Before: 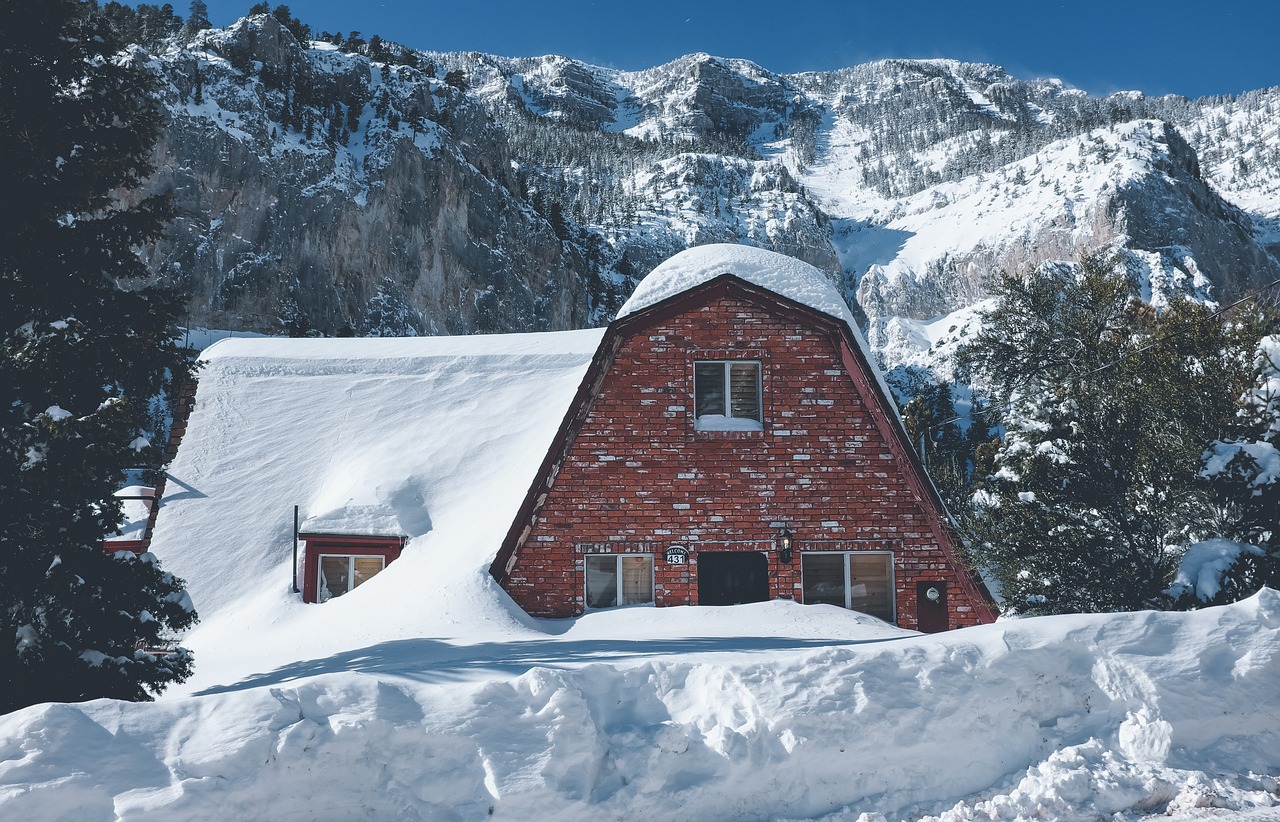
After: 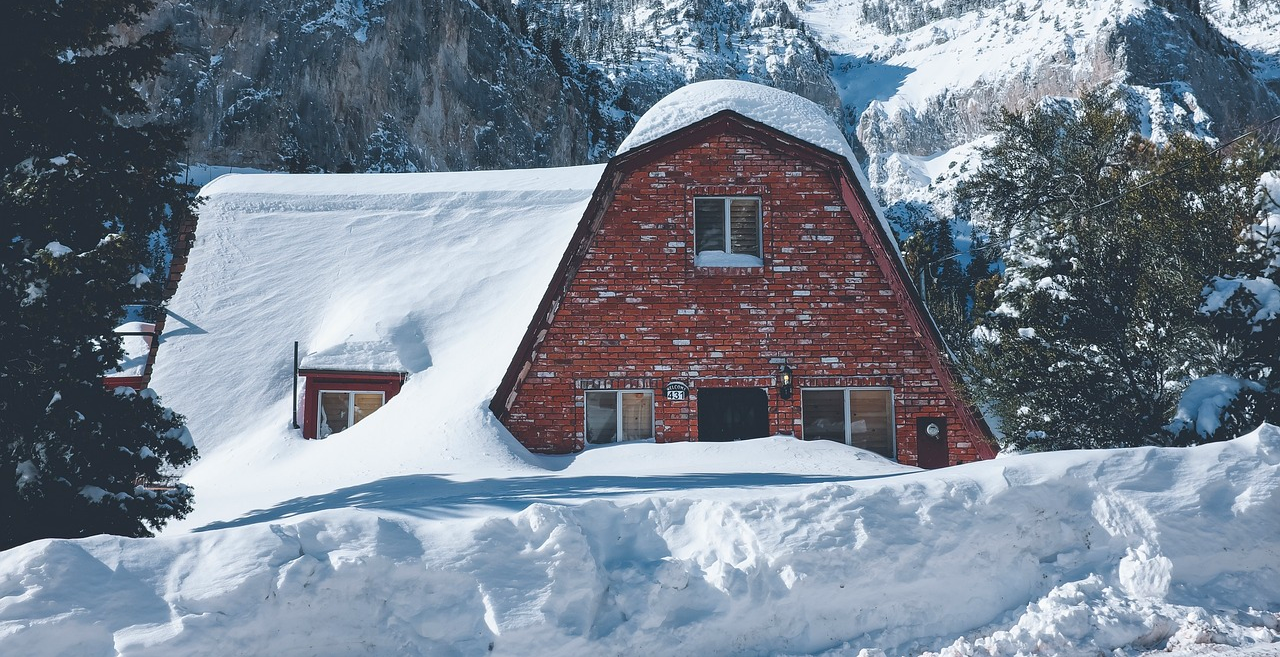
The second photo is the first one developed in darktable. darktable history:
color balance rgb: perceptual saturation grading › global saturation 20%, global vibrance 10%
crop and rotate: top 19.998%
